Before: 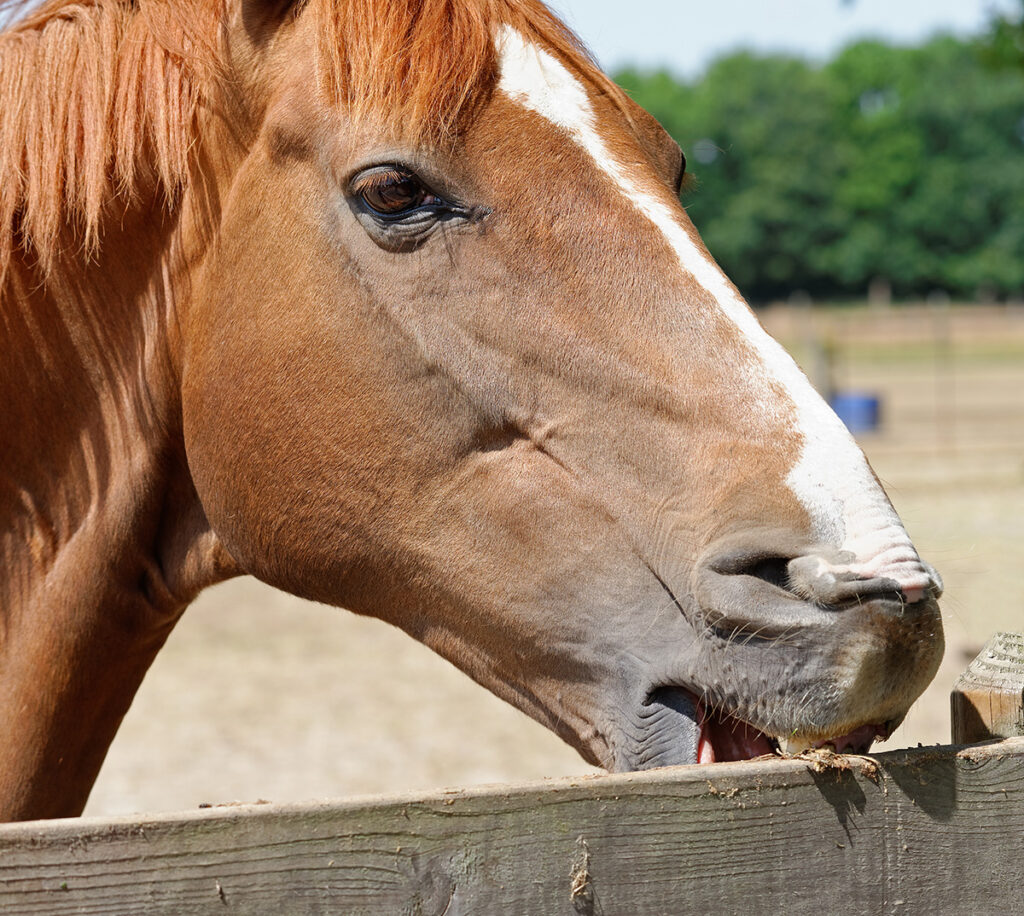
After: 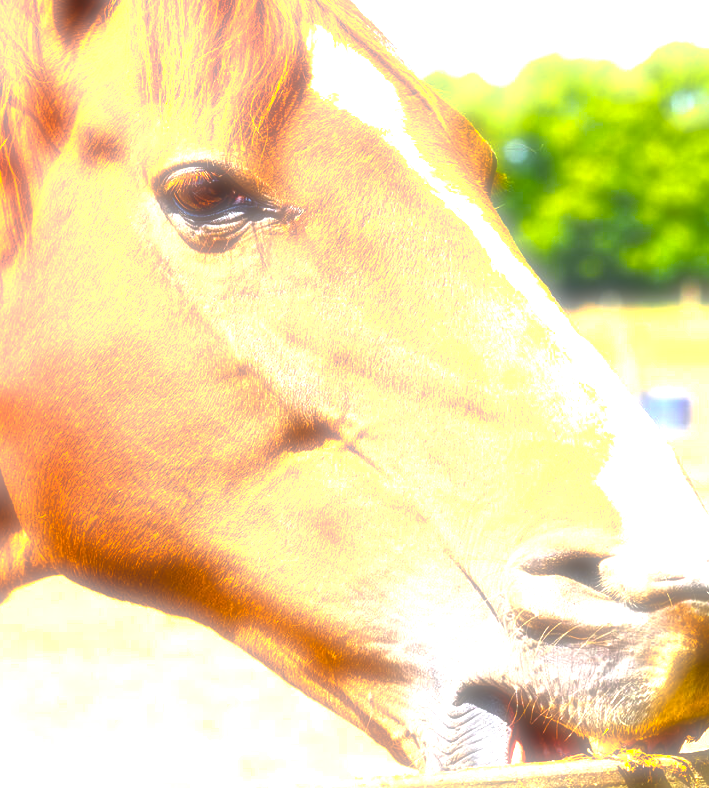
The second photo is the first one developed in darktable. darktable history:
crop: left 18.479%, right 12.2%, bottom 13.971%
color balance rgb: linear chroma grading › global chroma 20%, perceptual saturation grading › global saturation 65%, perceptual saturation grading › highlights 60%, perceptual saturation grading › mid-tones 50%, perceptual saturation grading › shadows 50%, perceptual brilliance grading › global brilliance 30%, perceptual brilliance grading › highlights 50%, perceptual brilliance grading › mid-tones 50%, perceptual brilliance grading › shadows -22%, global vibrance 20%
soften: on, module defaults
local contrast: on, module defaults
color zones: curves: ch0 [(0, 0.511) (0.143, 0.531) (0.286, 0.56) (0.429, 0.5) (0.571, 0.5) (0.714, 0.5) (0.857, 0.5) (1, 0.5)]; ch1 [(0, 0.525) (0.143, 0.705) (0.286, 0.715) (0.429, 0.35) (0.571, 0.35) (0.714, 0.35) (0.857, 0.4) (1, 0.4)]; ch2 [(0, 0.572) (0.143, 0.512) (0.286, 0.473) (0.429, 0.45) (0.571, 0.5) (0.714, 0.5) (0.857, 0.518) (1, 0.518)]
contrast brightness saturation: contrast 0.08, saturation 0.02
